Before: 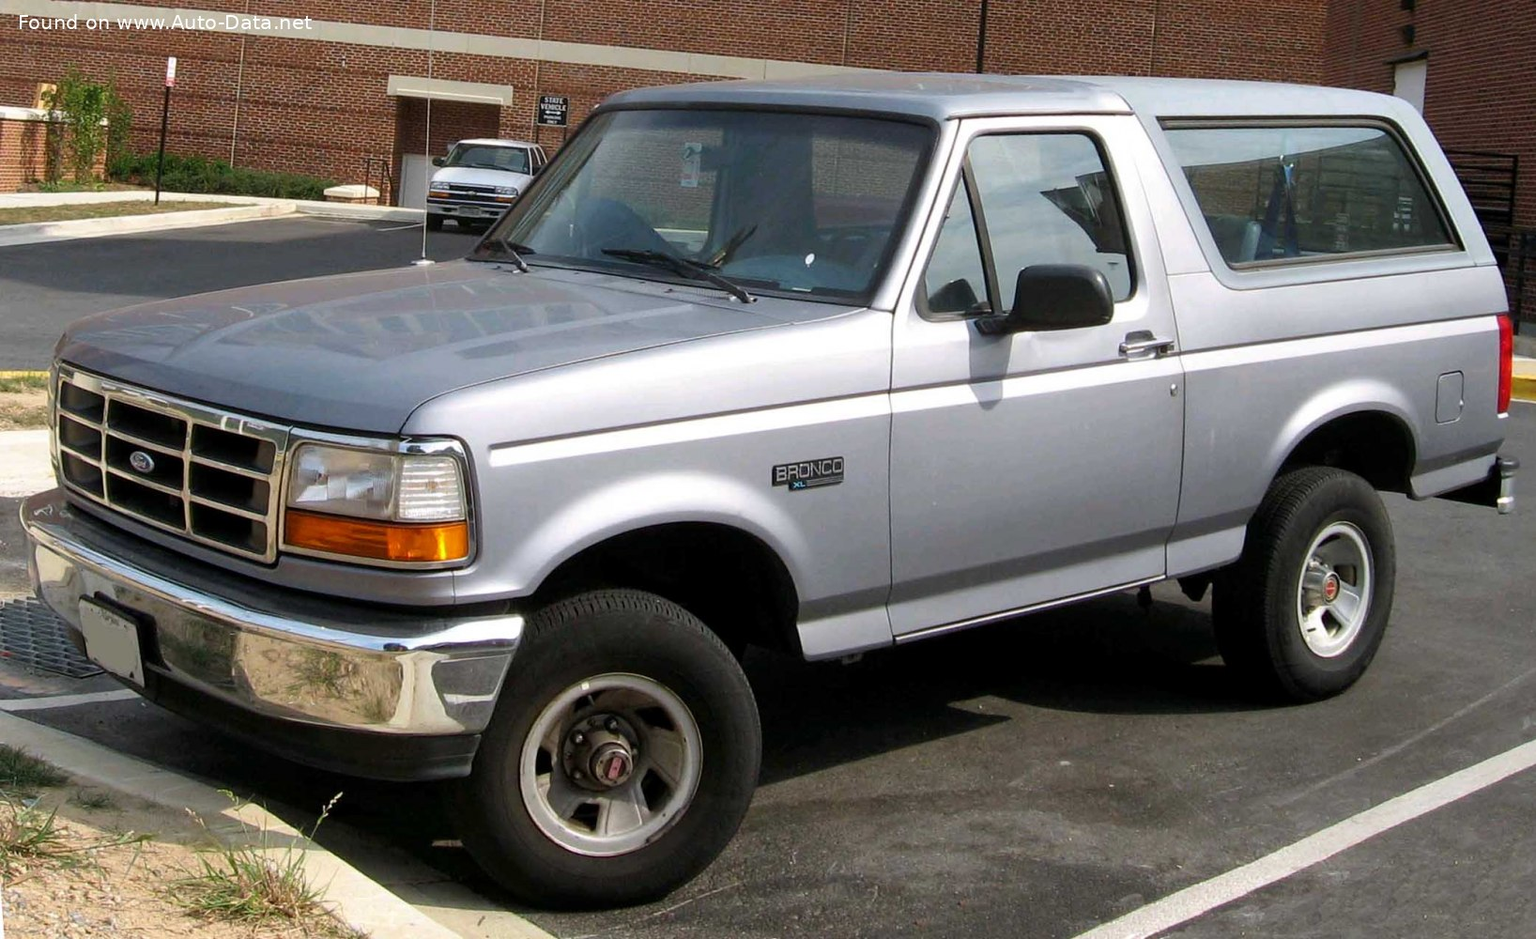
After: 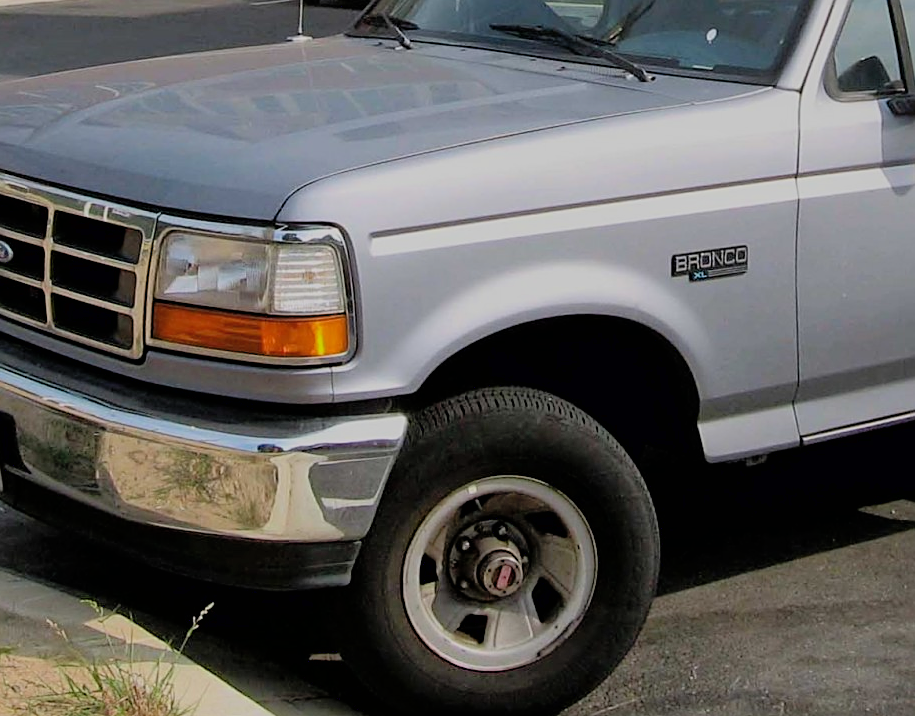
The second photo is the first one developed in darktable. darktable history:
filmic rgb: black relative exposure -7.65 EV, white relative exposure 4.56 EV, hardness 3.61, color science v6 (2022)
sharpen: on, module defaults
crop: left 9.276%, top 24.126%, right 34.777%, bottom 4.189%
shadows and highlights: on, module defaults
